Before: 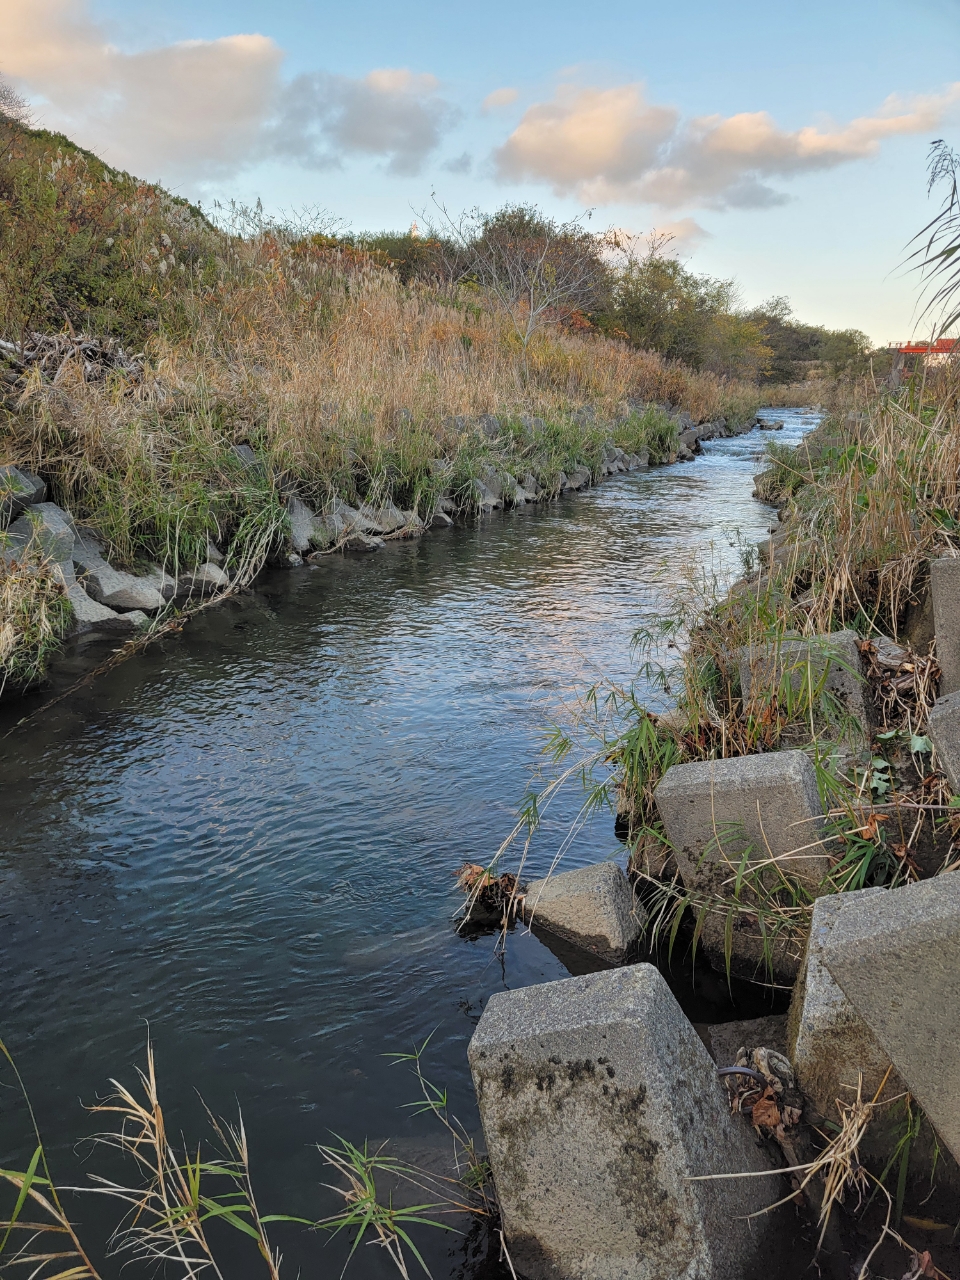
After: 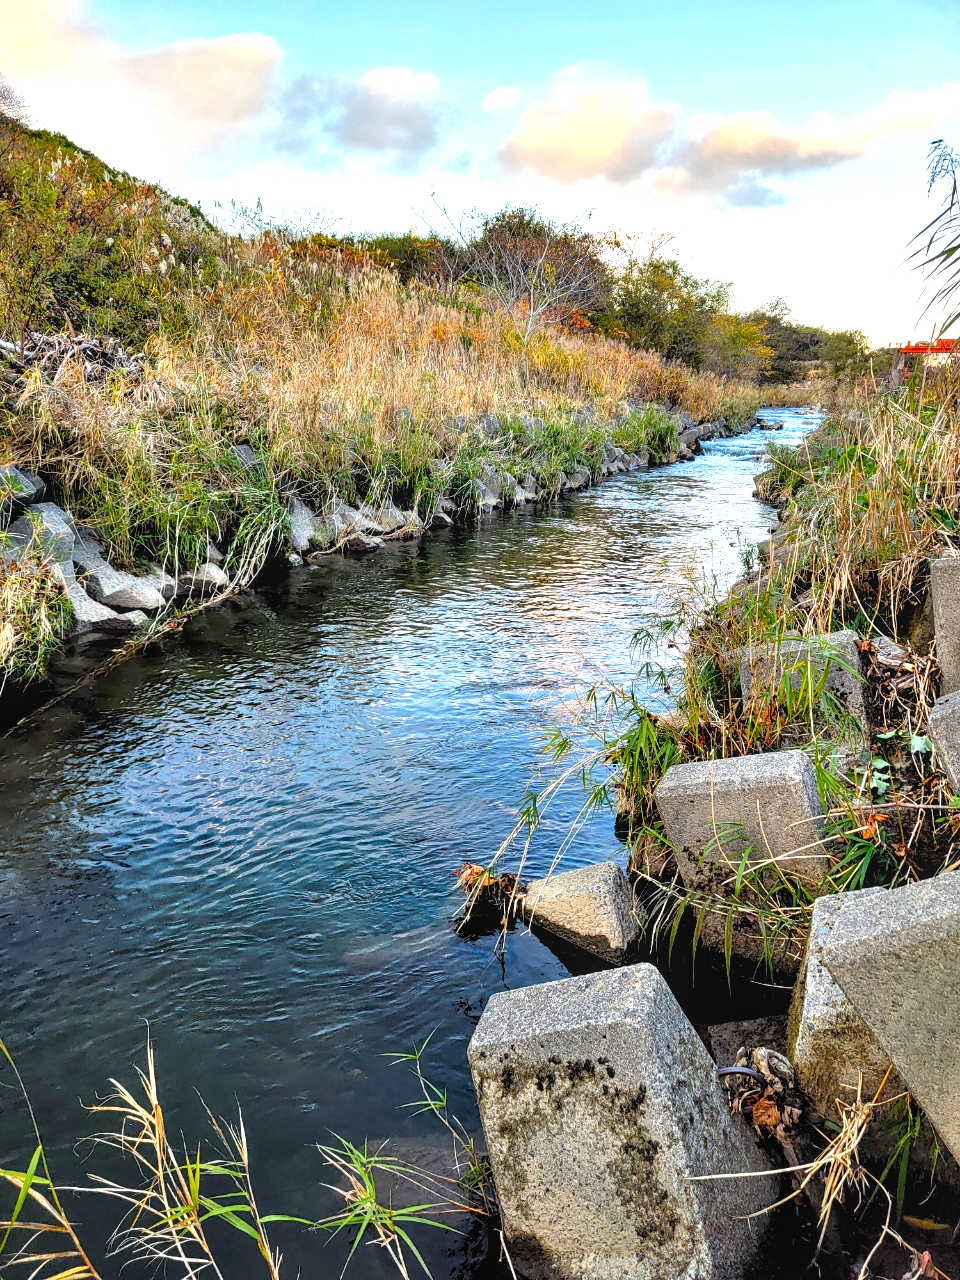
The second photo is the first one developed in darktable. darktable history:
contrast equalizer: y [[0.6 ×6], [0.55 ×6], [0 ×6], [0 ×6], [0 ×6]]
color balance rgb: global offset › luminance -0.894%, perceptual saturation grading › global saturation 29.962%, global vibrance 9.254%
exposure: exposure 0.823 EV, compensate exposure bias true, compensate highlight preservation false
local contrast: detail 109%
